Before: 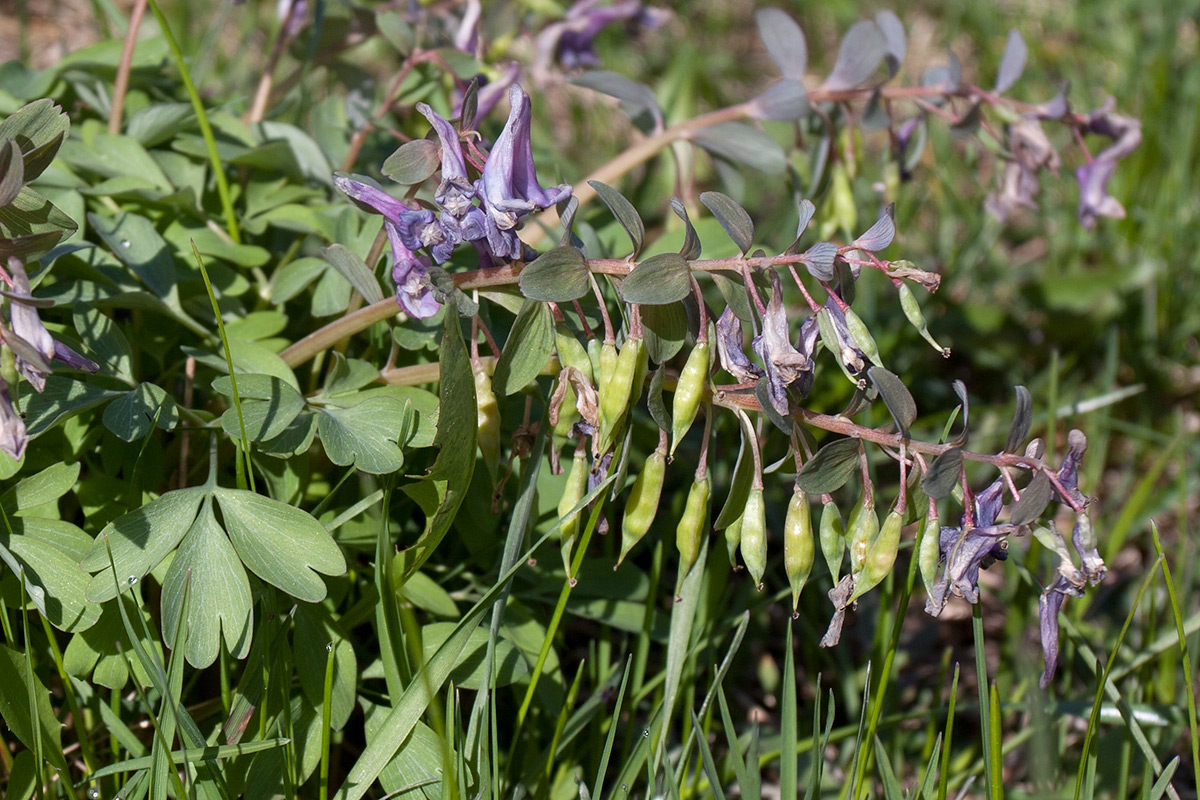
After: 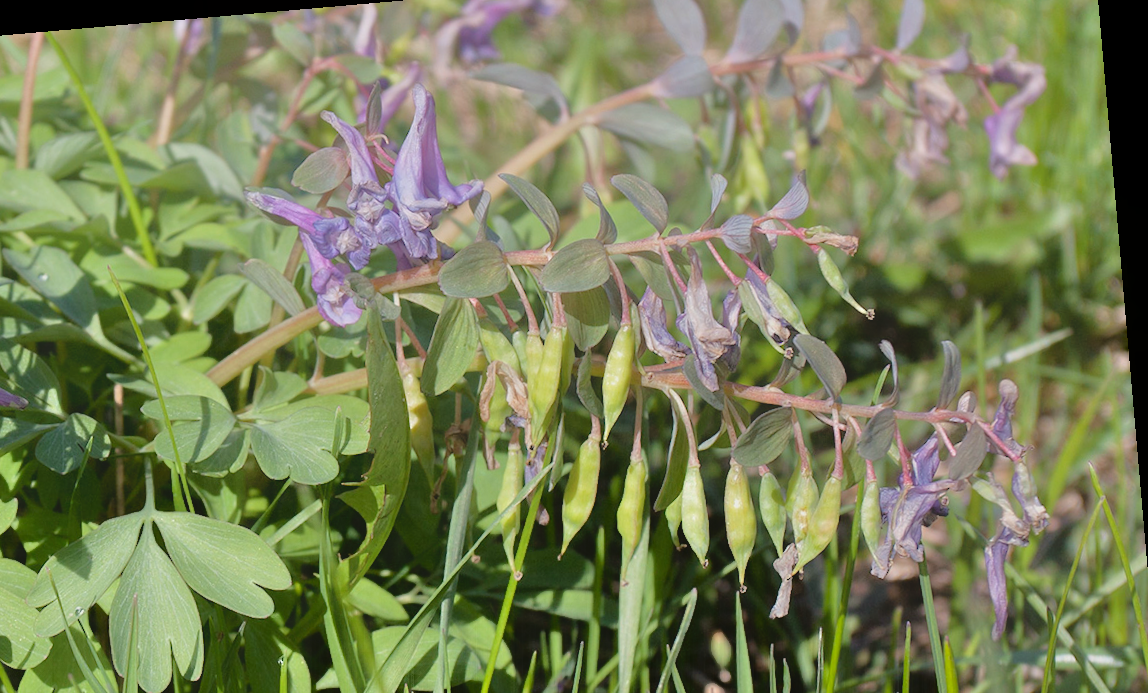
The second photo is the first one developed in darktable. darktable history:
contrast equalizer: octaves 7, y [[0.6 ×6], [0.55 ×6], [0 ×6], [0 ×6], [0 ×6]], mix -1
rotate and perspective: rotation -4.98°, automatic cropping off
tone equalizer: -7 EV 0.15 EV, -6 EV 0.6 EV, -5 EV 1.15 EV, -4 EV 1.33 EV, -3 EV 1.15 EV, -2 EV 0.6 EV, -1 EV 0.15 EV, mask exposure compensation -0.5 EV
crop: left 8.155%, top 6.611%, bottom 15.385%
